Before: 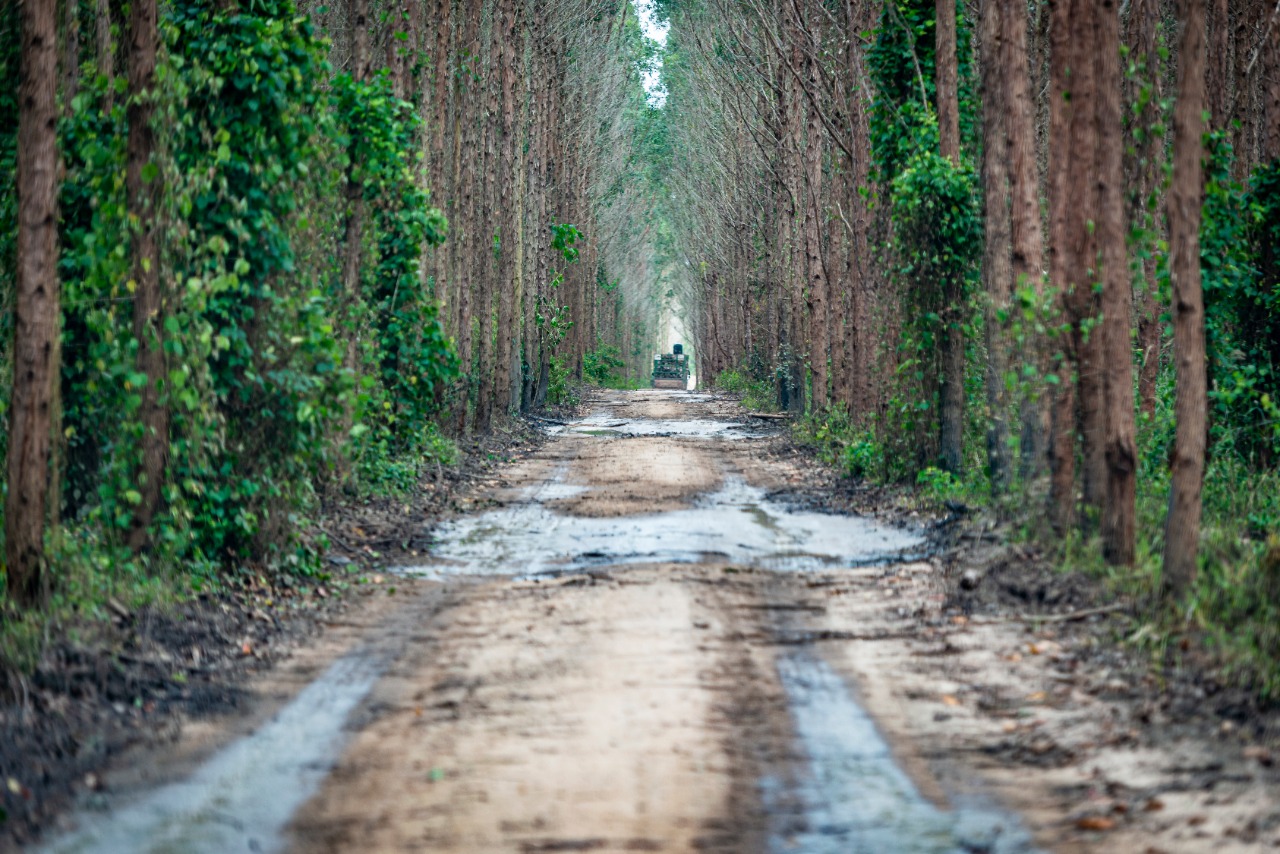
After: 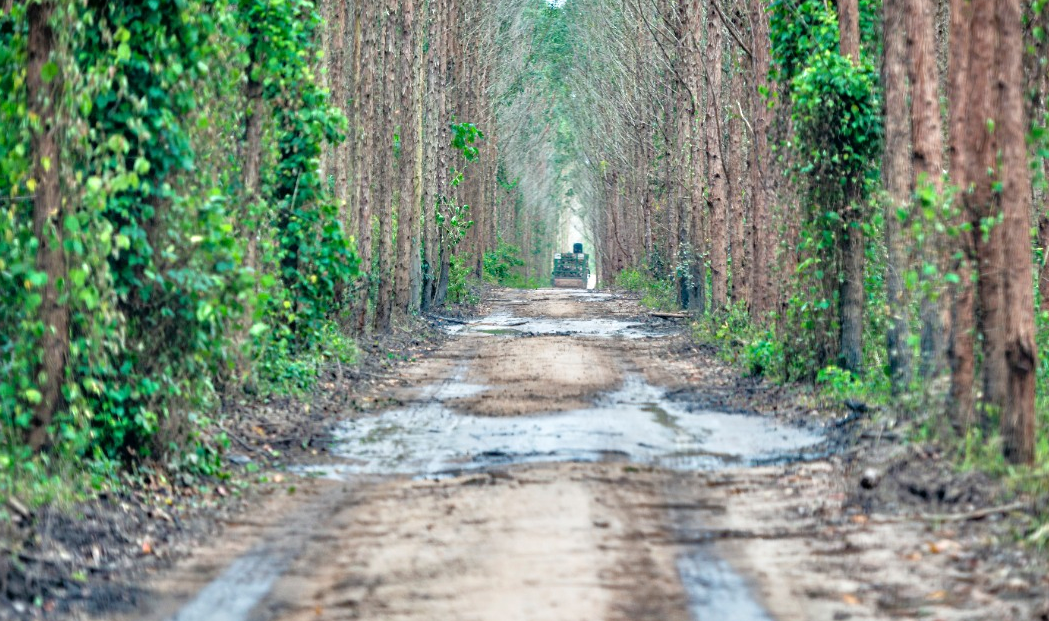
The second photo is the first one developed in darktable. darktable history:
crop: left 7.856%, top 11.836%, right 10.12%, bottom 15.387%
tone equalizer: -7 EV 0.15 EV, -6 EV 0.6 EV, -5 EV 1.15 EV, -4 EV 1.33 EV, -3 EV 1.15 EV, -2 EV 0.6 EV, -1 EV 0.15 EV, mask exposure compensation -0.5 EV
